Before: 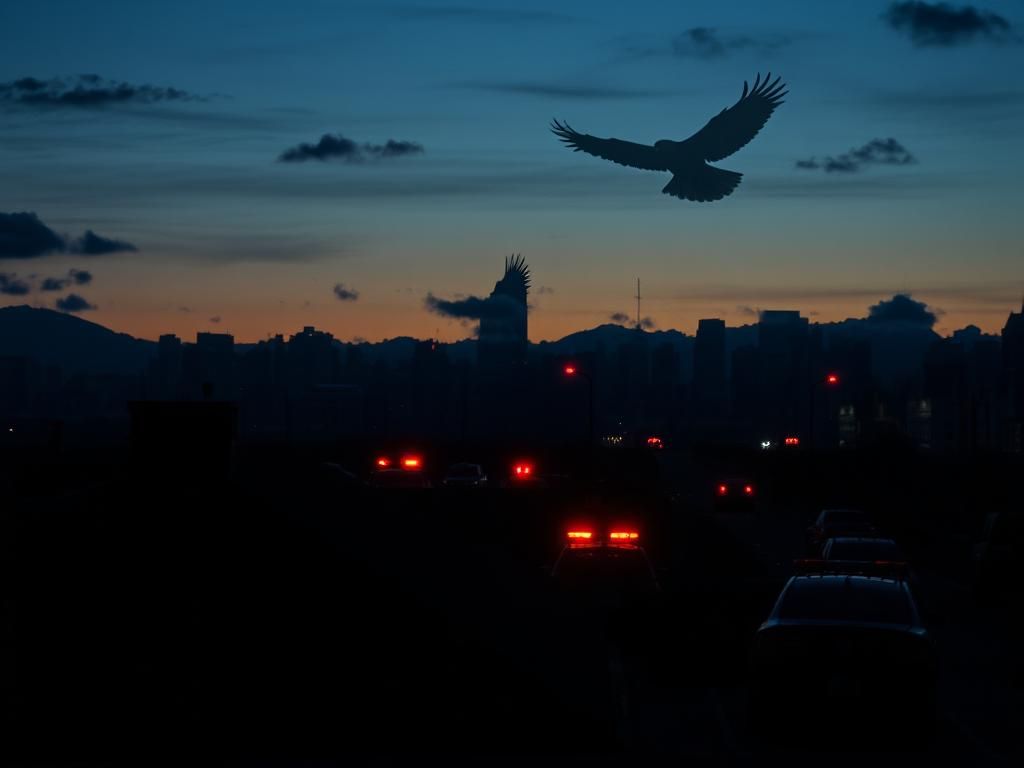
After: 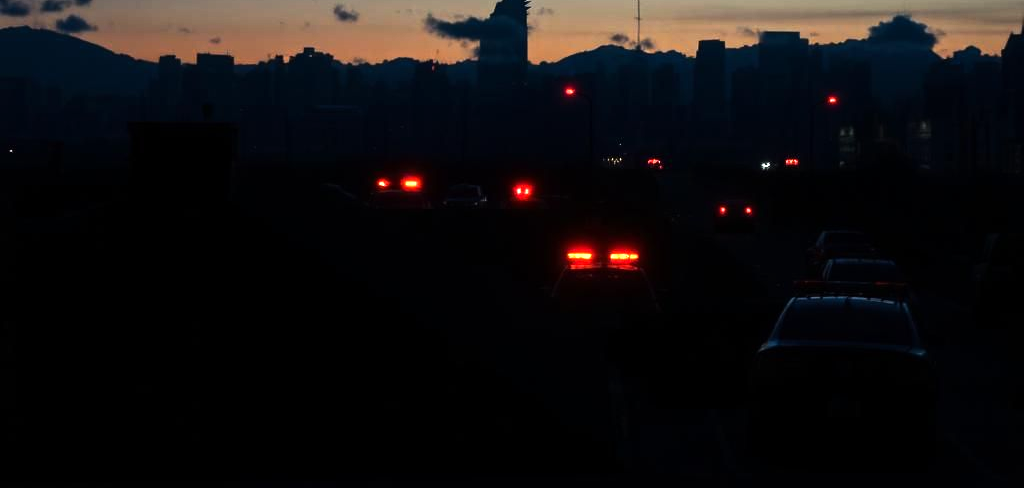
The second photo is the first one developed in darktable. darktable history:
exposure: exposure 0.657 EV, compensate highlight preservation false
crop and rotate: top 36.435%
tone equalizer: -8 EV -0.75 EV, -7 EV -0.7 EV, -6 EV -0.6 EV, -5 EV -0.4 EV, -3 EV 0.4 EV, -2 EV 0.6 EV, -1 EV 0.7 EV, +0 EV 0.75 EV, edges refinement/feathering 500, mask exposure compensation -1.57 EV, preserve details no
